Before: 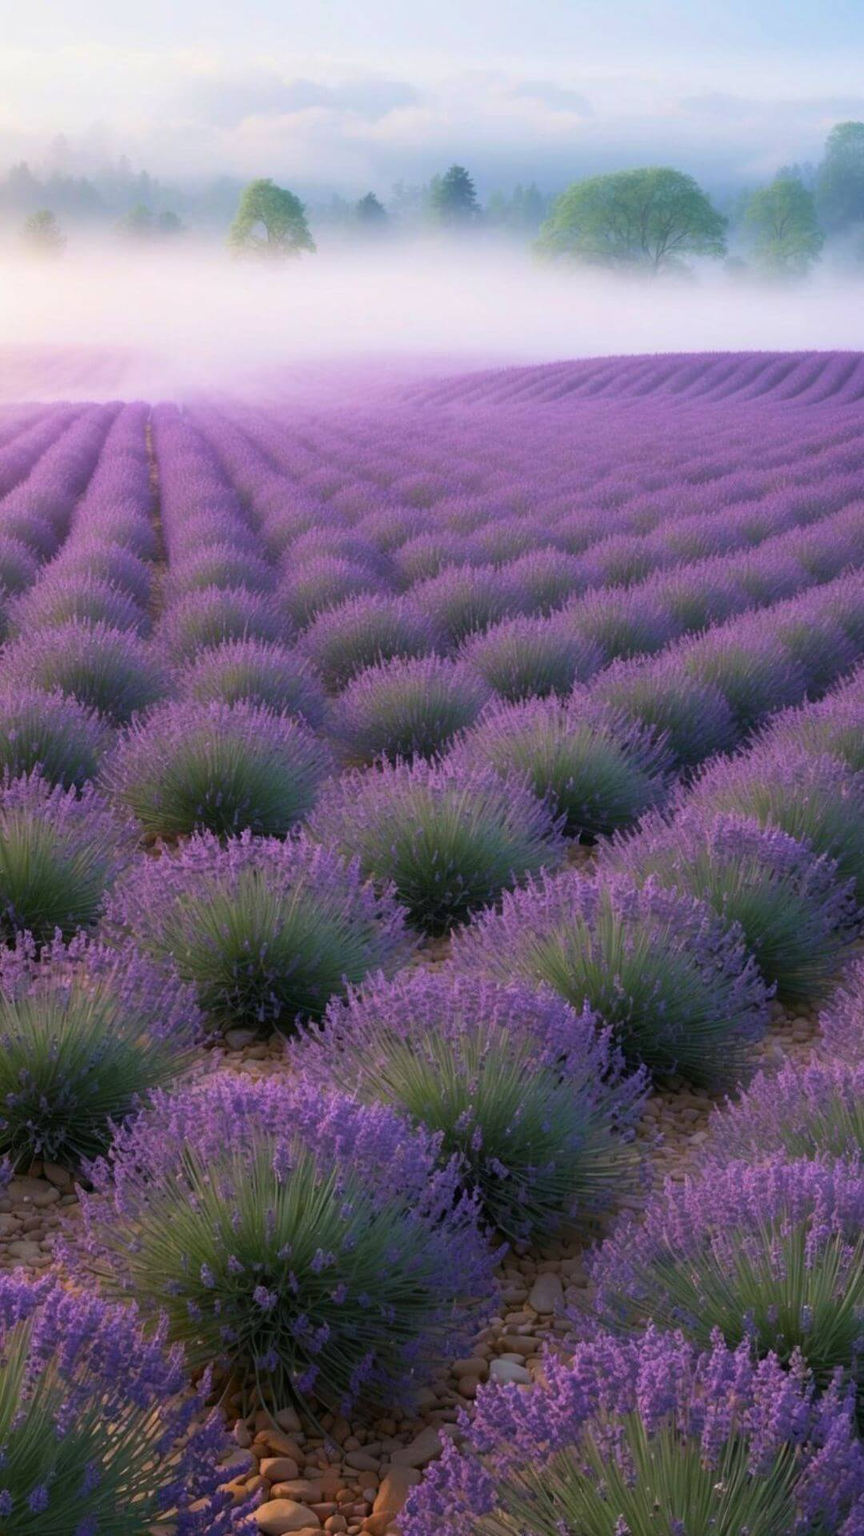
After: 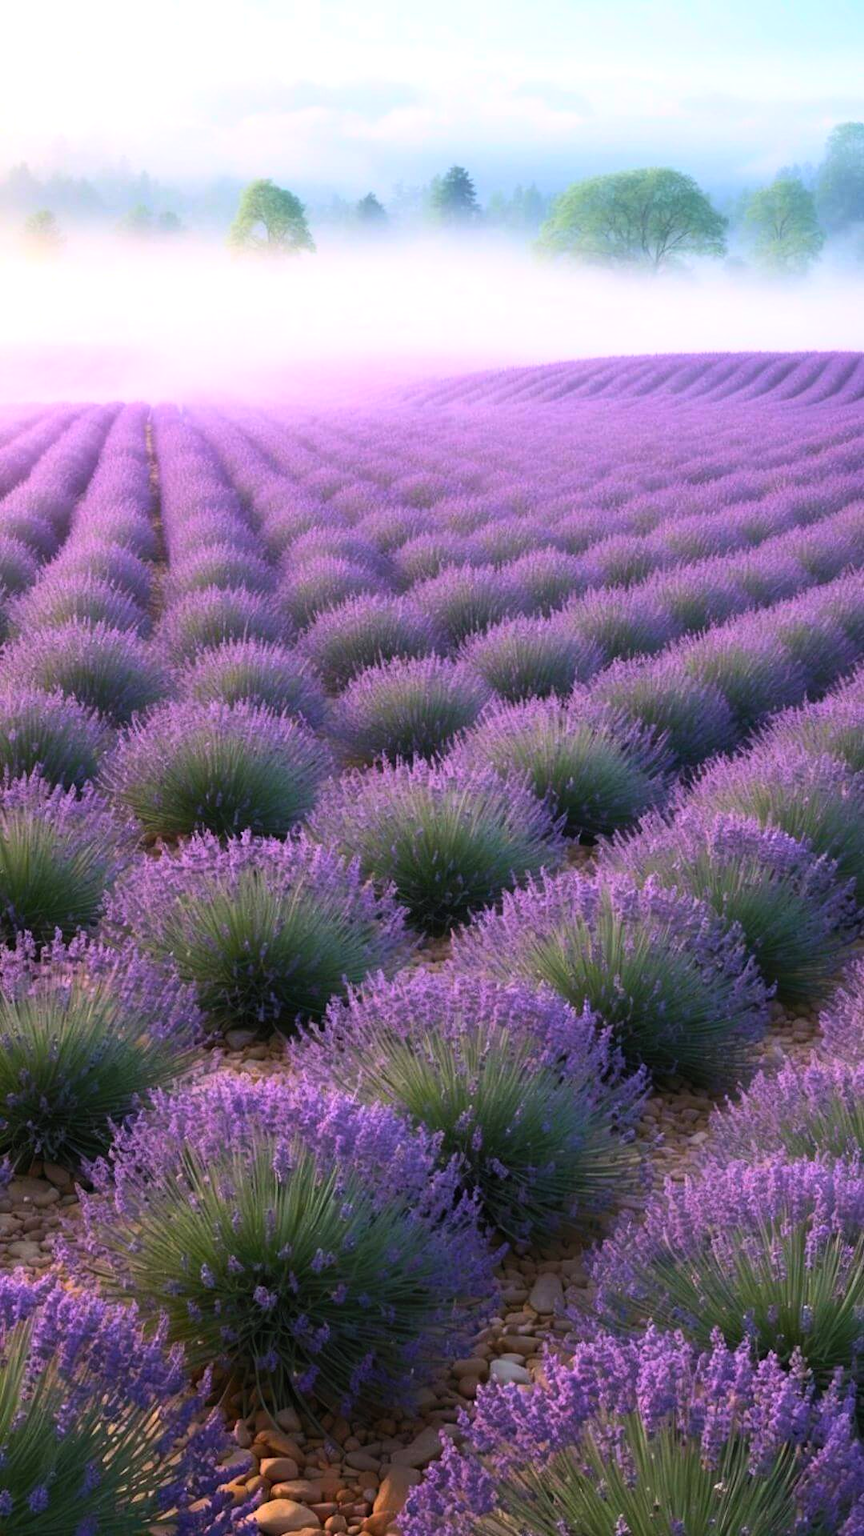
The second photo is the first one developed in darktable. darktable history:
base curve: curves: ch0 [(0, 0) (0.303, 0.277) (1, 1)]
contrast brightness saturation: contrast 0.2, brightness 0.16, saturation 0.22
tone equalizer: -8 EV -0.417 EV, -7 EV -0.389 EV, -6 EV -0.333 EV, -5 EV -0.222 EV, -3 EV 0.222 EV, -2 EV 0.333 EV, -1 EV 0.389 EV, +0 EV 0.417 EV, edges refinement/feathering 500, mask exposure compensation -1.57 EV, preserve details no
